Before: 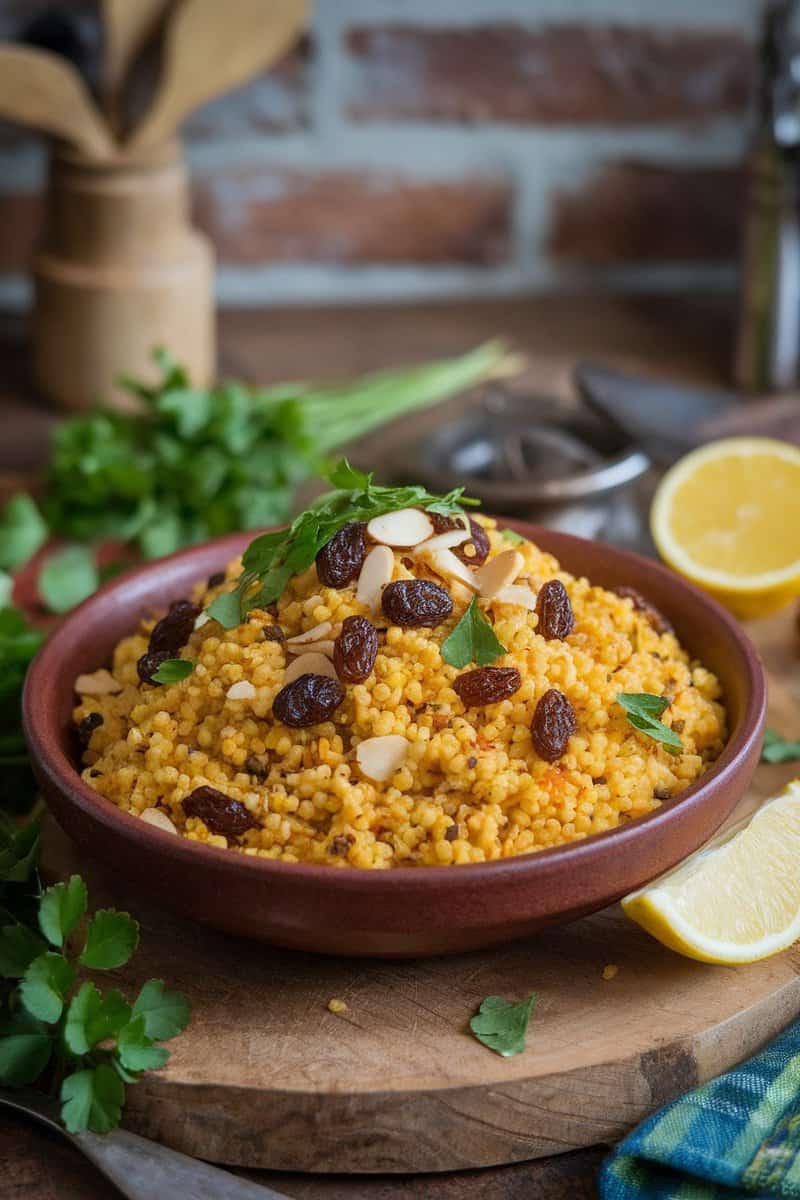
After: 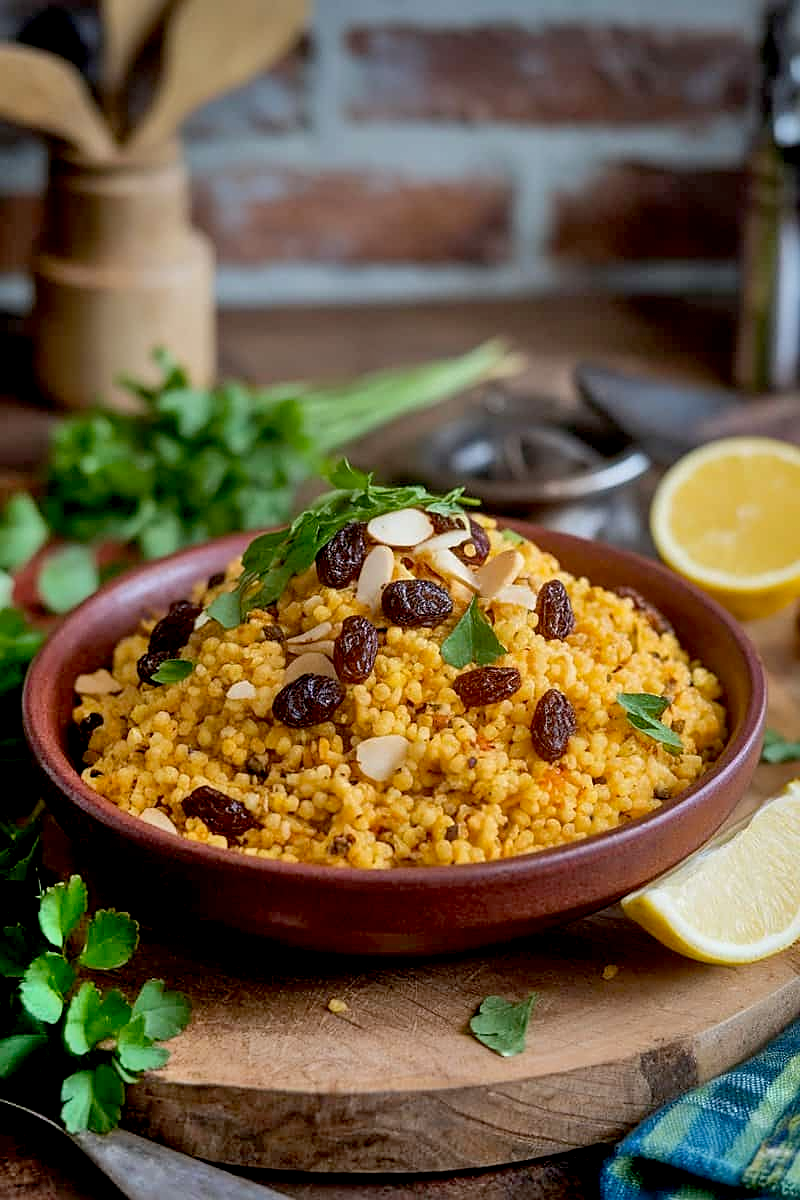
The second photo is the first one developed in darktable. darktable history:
shadows and highlights: shadows 52.42, soften with gaussian
exposure: black level correction 0.012, compensate highlight preservation false
sharpen: on, module defaults
